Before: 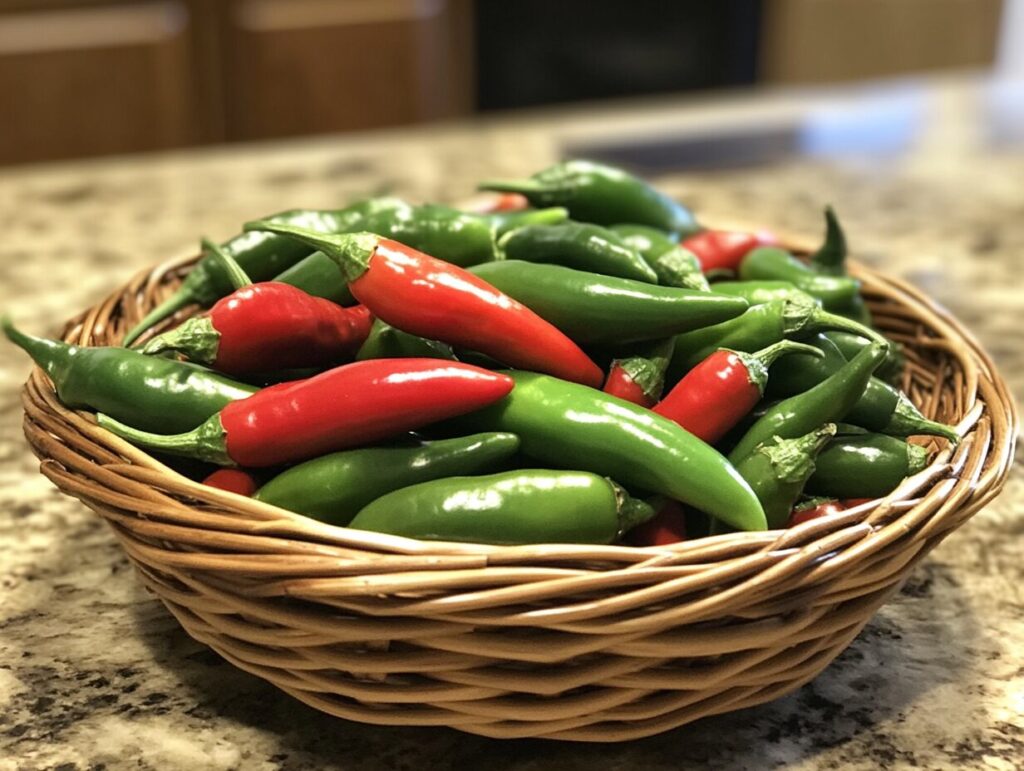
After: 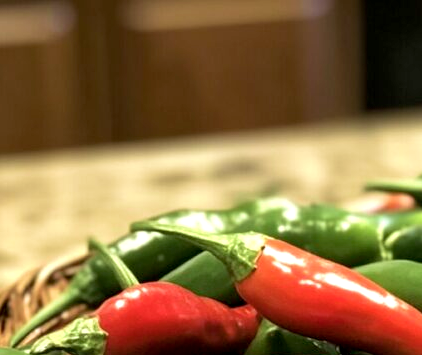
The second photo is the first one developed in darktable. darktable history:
color balance rgb: perceptual saturation grading › global saturation 0.879%
velvia: on, module defaults
exposure: black level correction 0.005, exposure 0.274 EV, compensate highlight preservation false
crop and rotate: left 11.093%, top 0.079%, right 47.645%, bottom 53.869%
